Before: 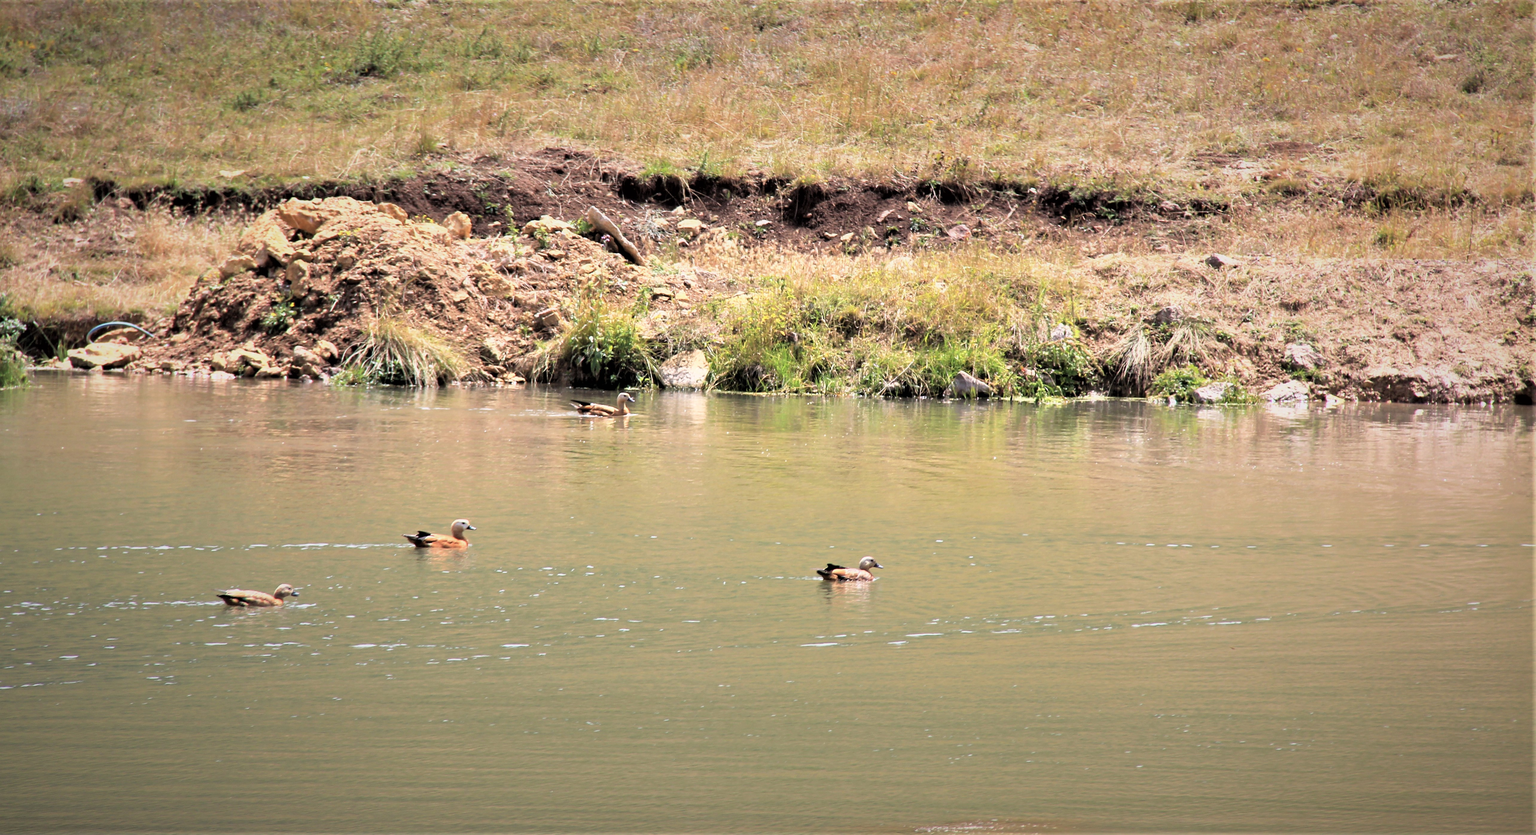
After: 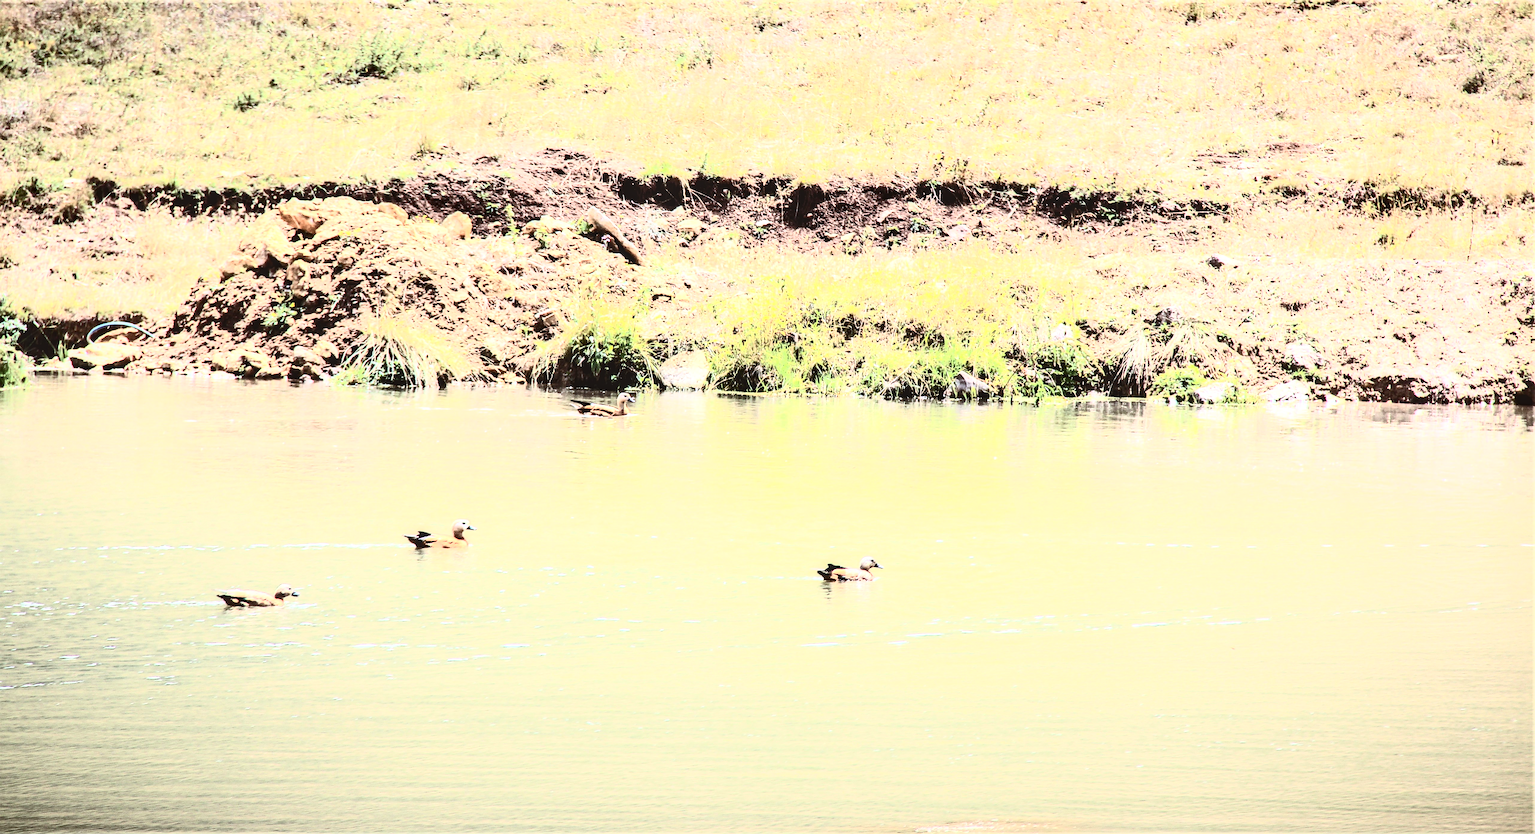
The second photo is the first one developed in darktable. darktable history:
color correction: highlights a* -2.73, highlights b* -2.09, shadows a* 2.41, shadows b* 2.73
local contrast: on, module defaults
sharpen: on, module defaults
exposure: black level correction 0, exposure 0.7 EV, compensate exposure bias true, compensate highlight preservation false
contrast brightness saturation: contrast 0.93, brightness 0.2
